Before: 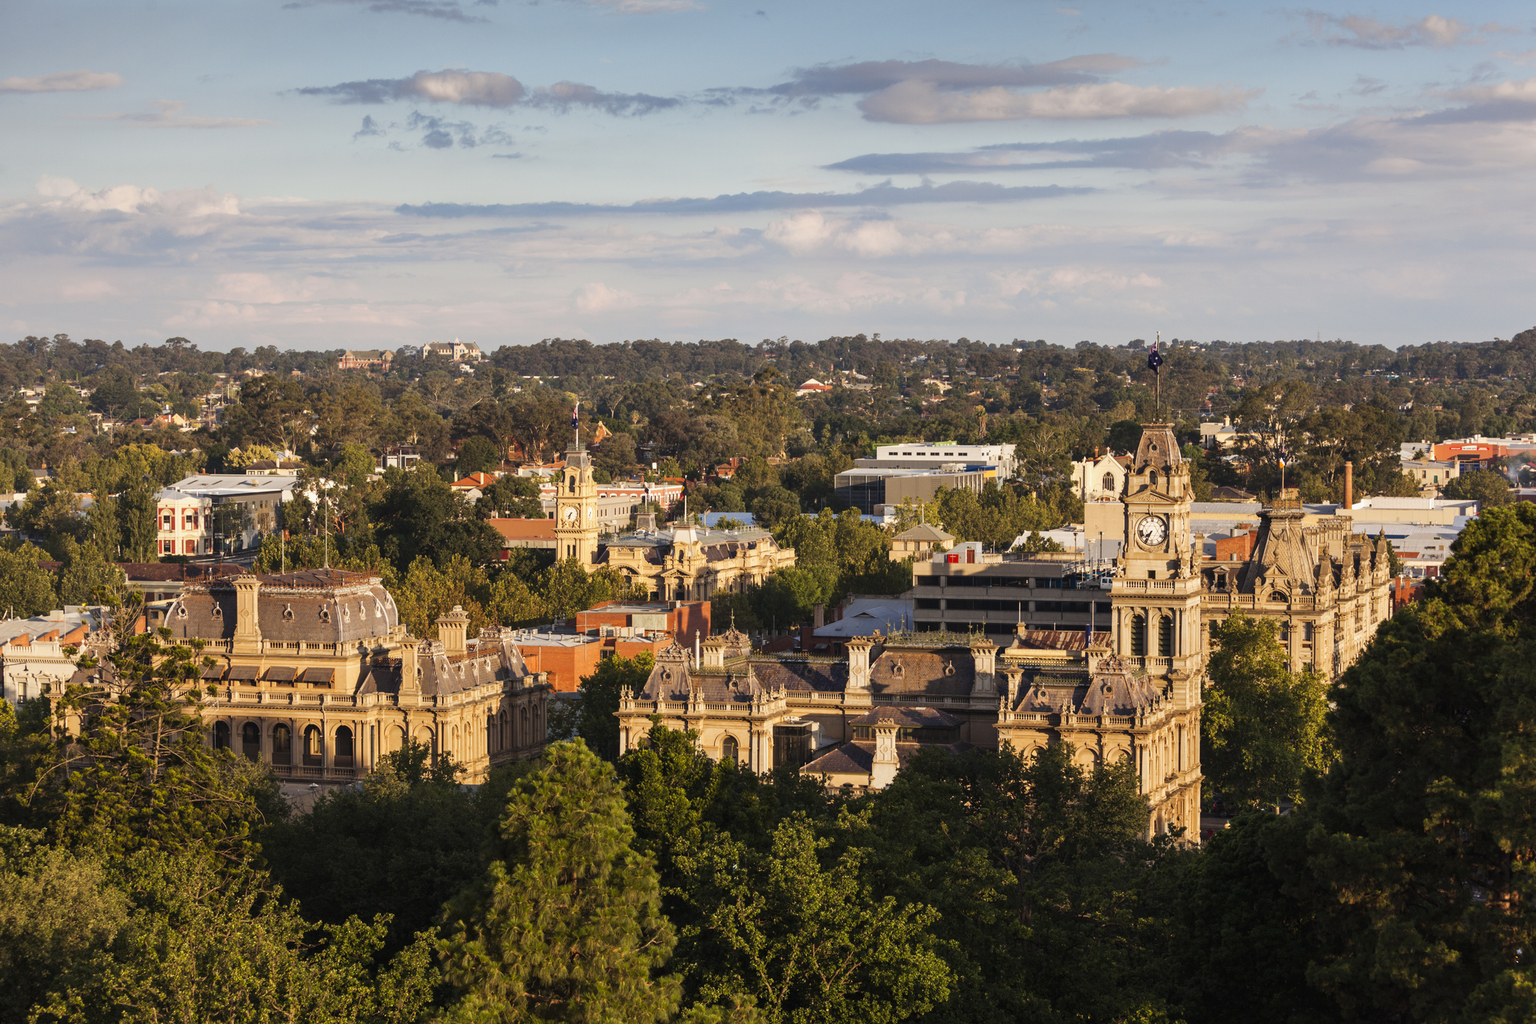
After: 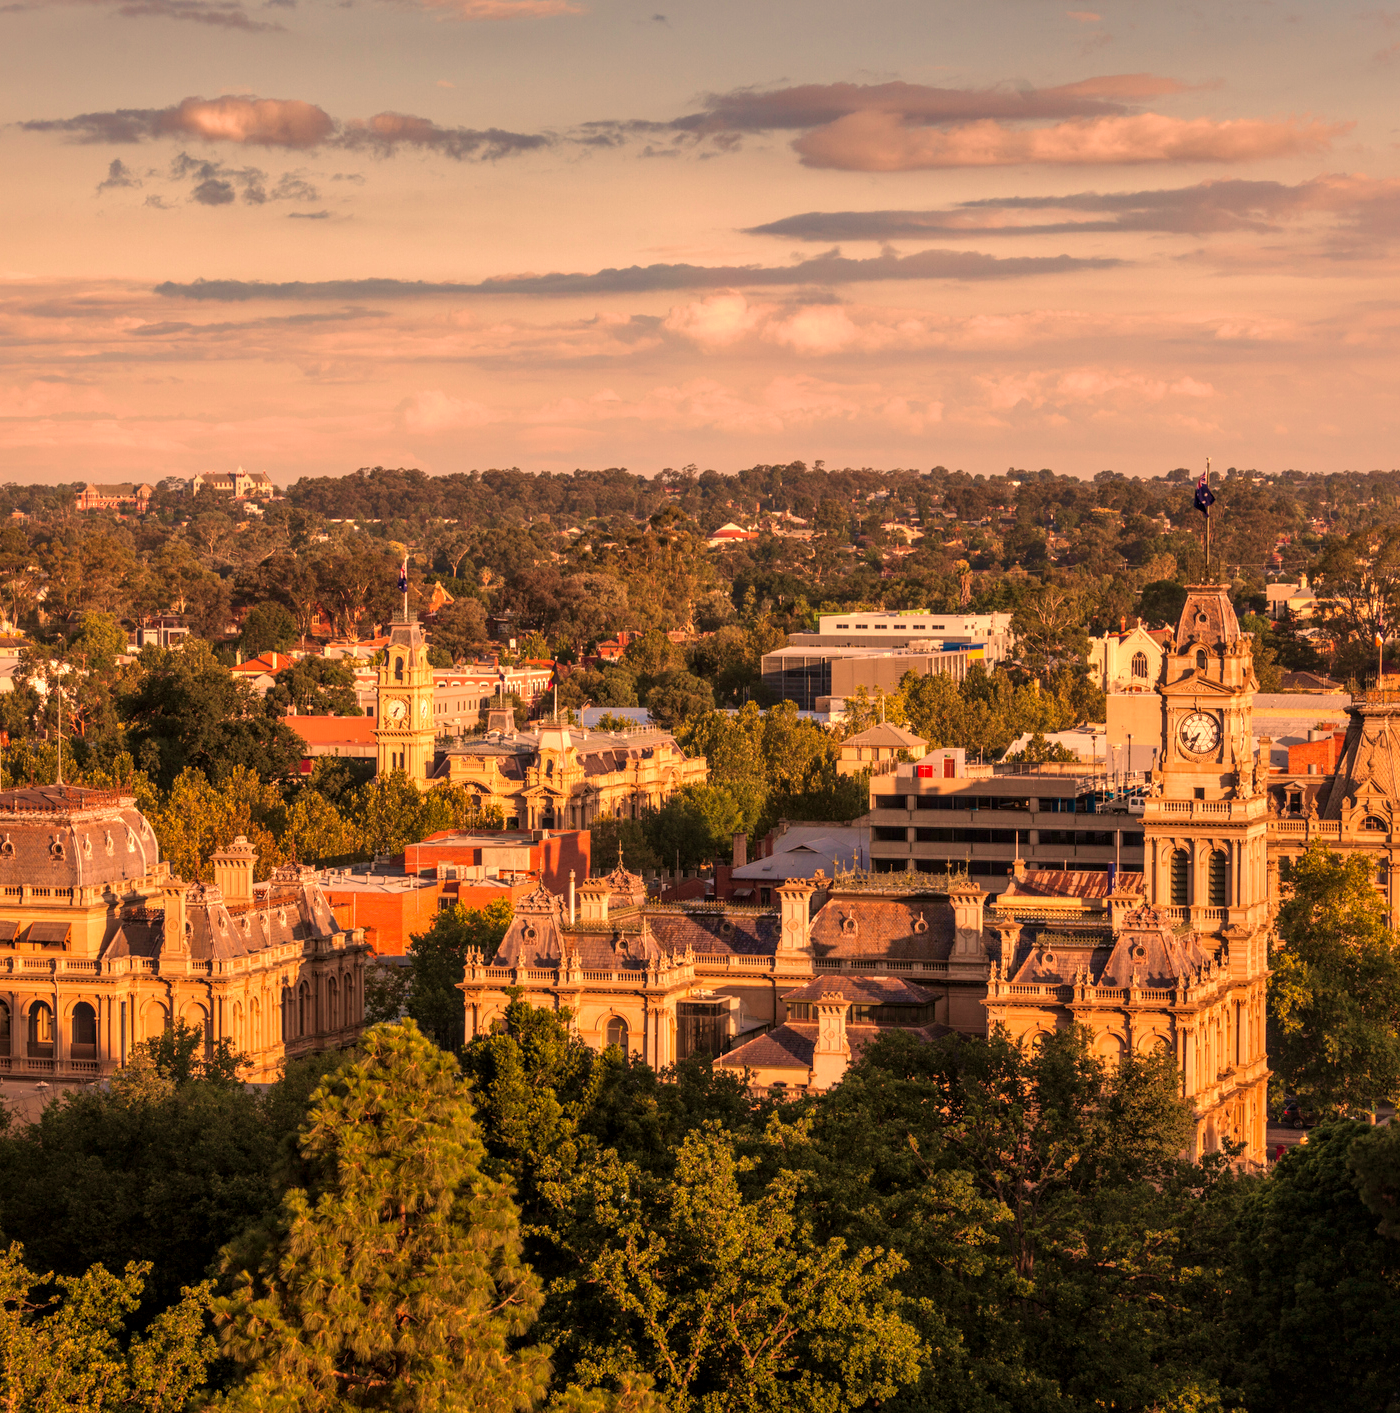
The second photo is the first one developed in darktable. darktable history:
crop and rotate: left 18.442%, right 15.508%
shadows and highlights: on, module defaults
color correction: highlights a* 14.52, highlights b* 4.84
white balance: red 1.123, blue 0.83
velvia: on, module defaults
local contrast: on, module defaults
